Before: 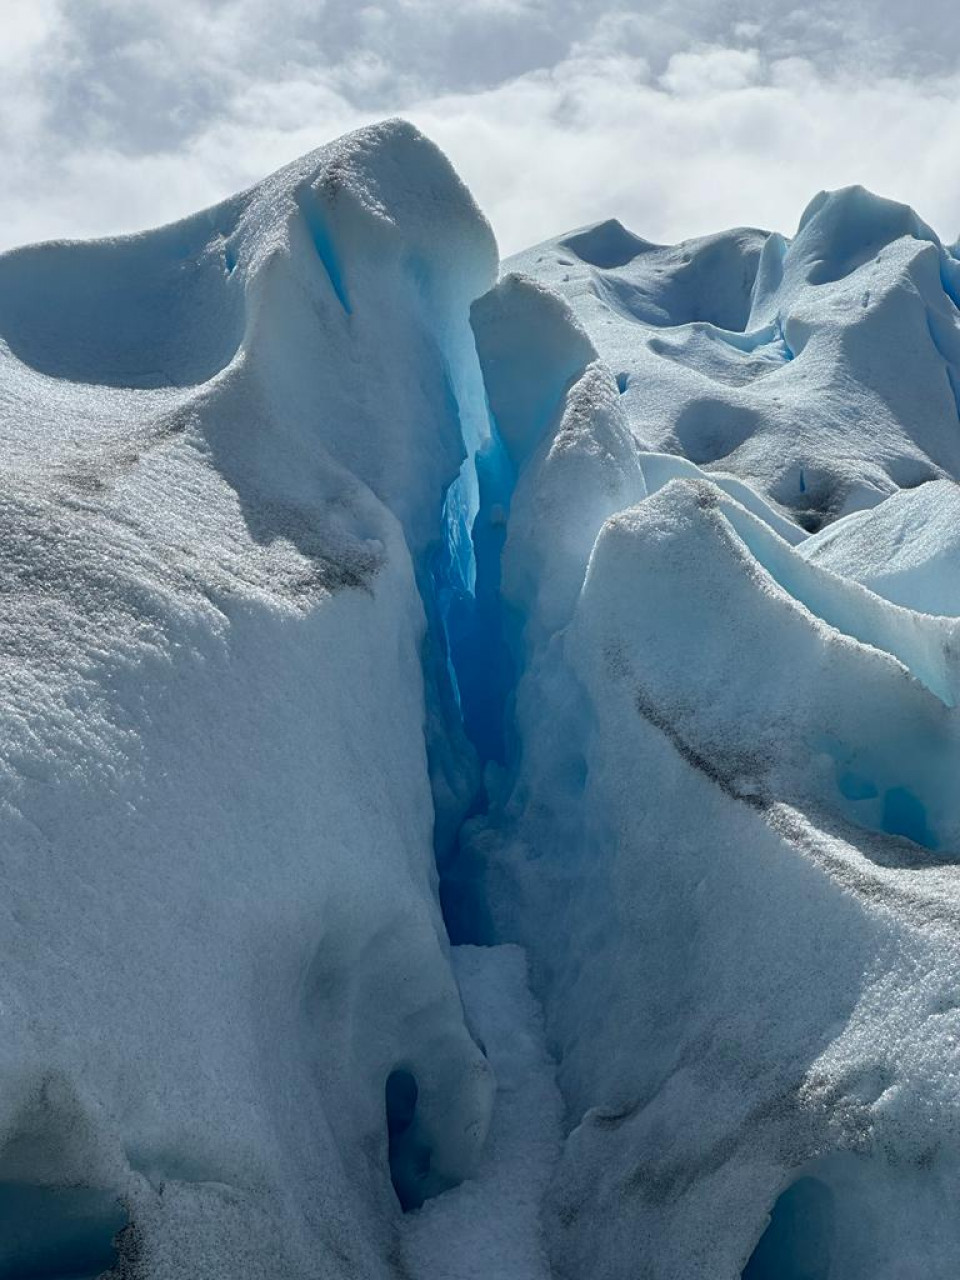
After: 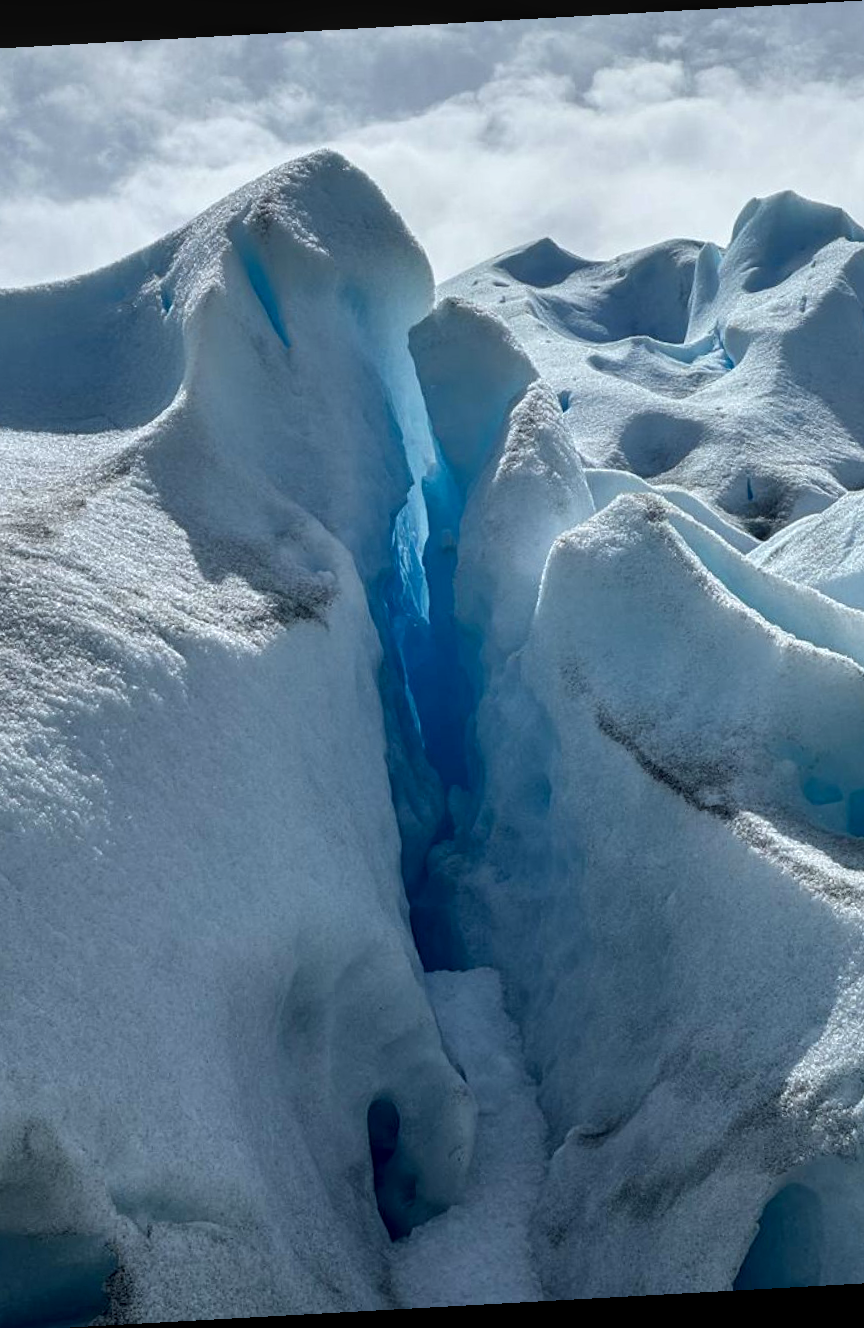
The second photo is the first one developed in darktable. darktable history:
local contrast: detail 130%
crop: left 7.598%, right 7.873%
white balance: red 0.982, blue 1.018
rotate and perspective: rotation -3.18°, automatic cropping off
